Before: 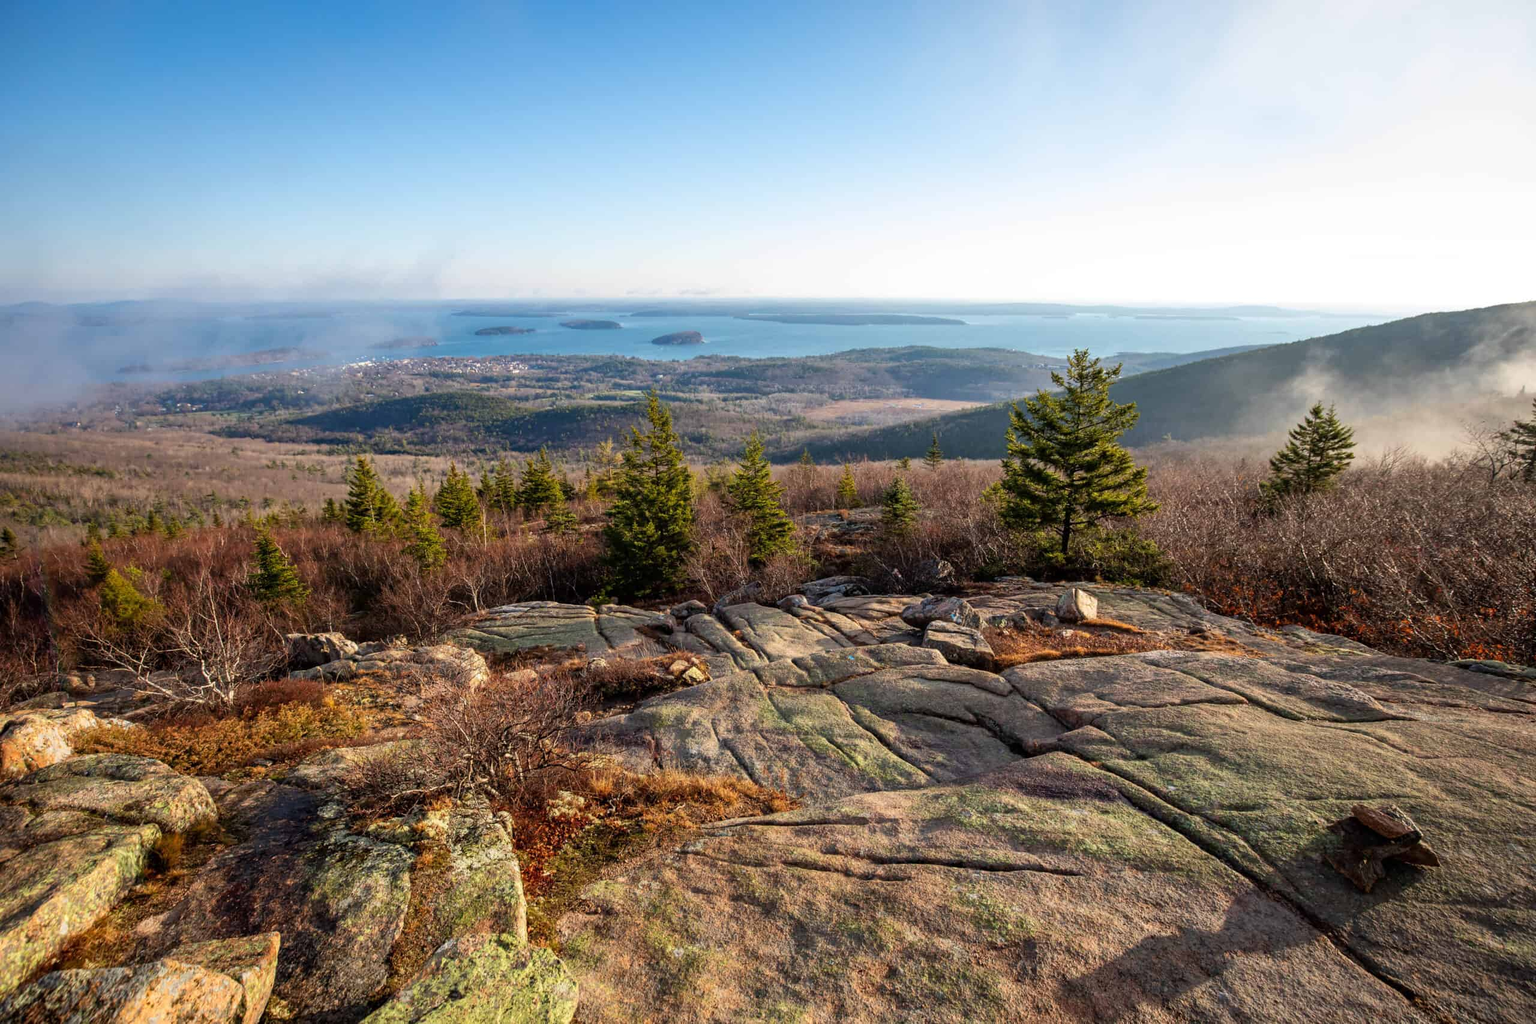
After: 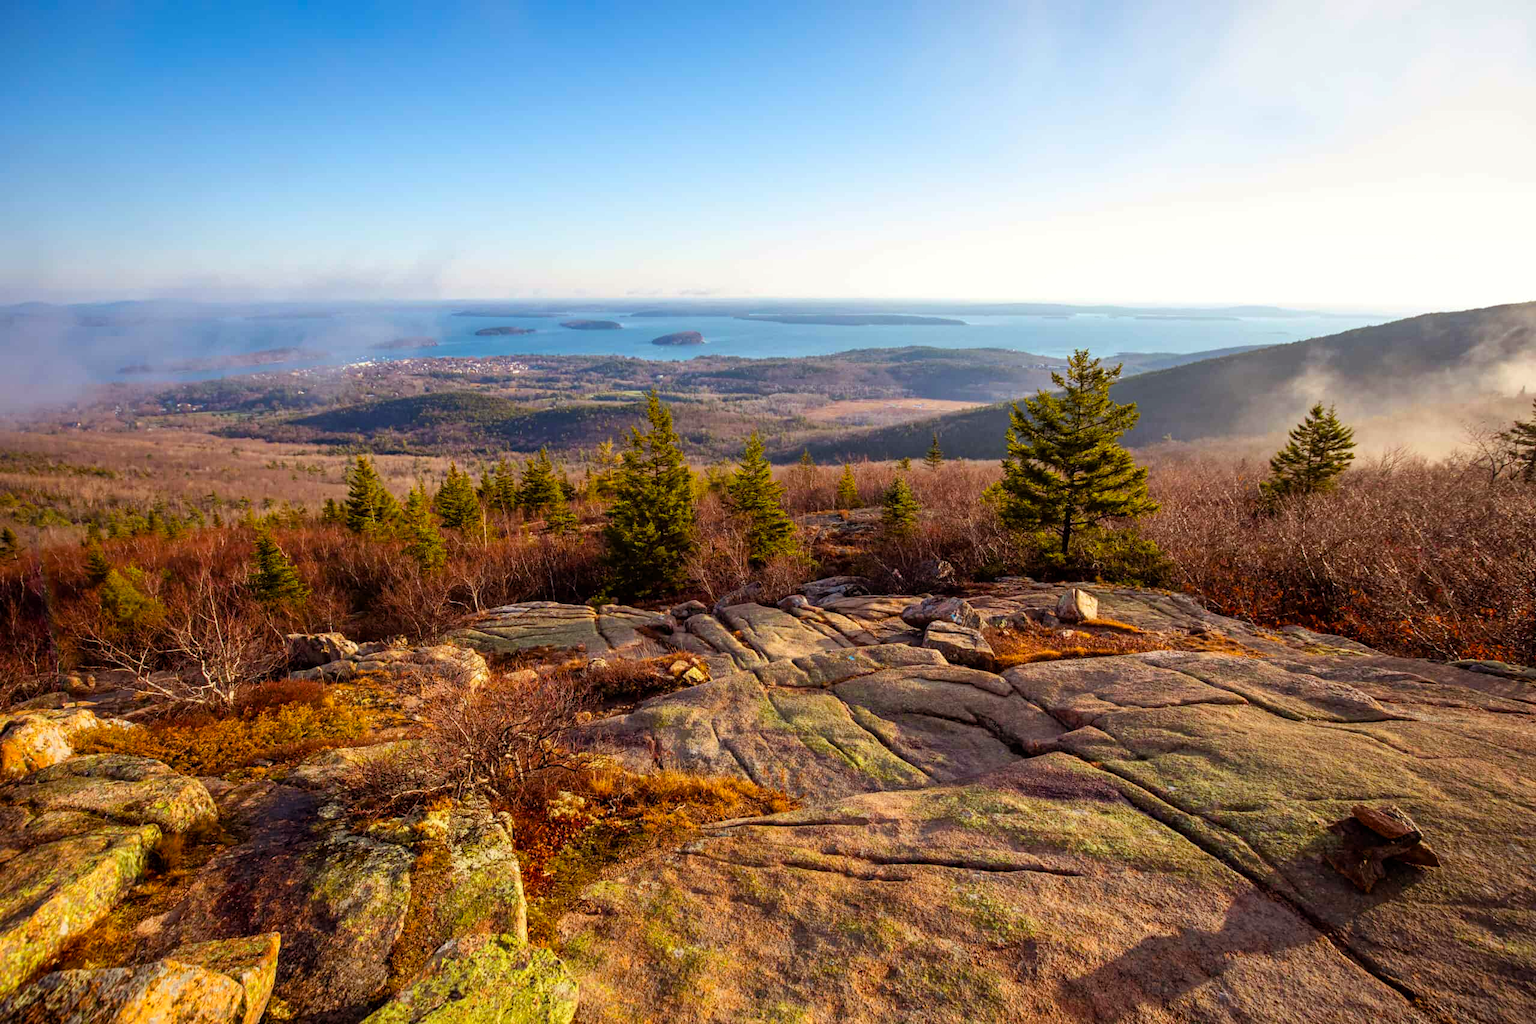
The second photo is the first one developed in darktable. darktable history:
color balance rgb: power › chroma 1.535%, power › hue 25.7°, perceptual saturation grading › global saturation 25.277%, global vibrance 20%
